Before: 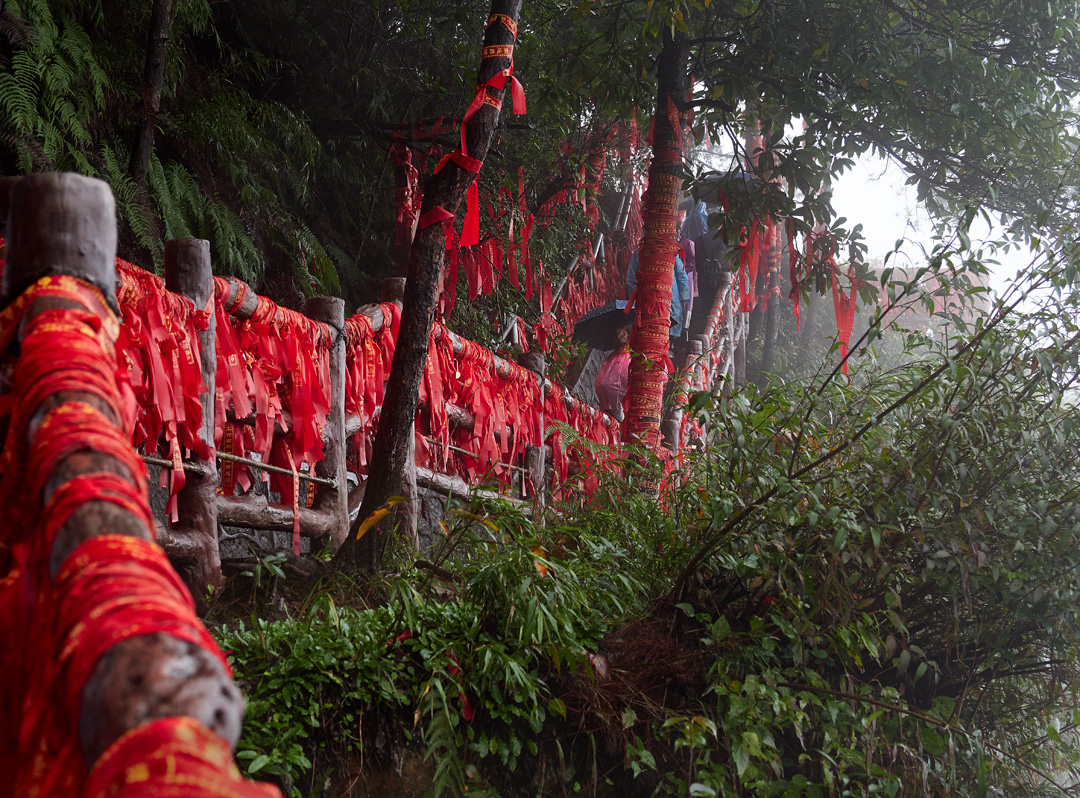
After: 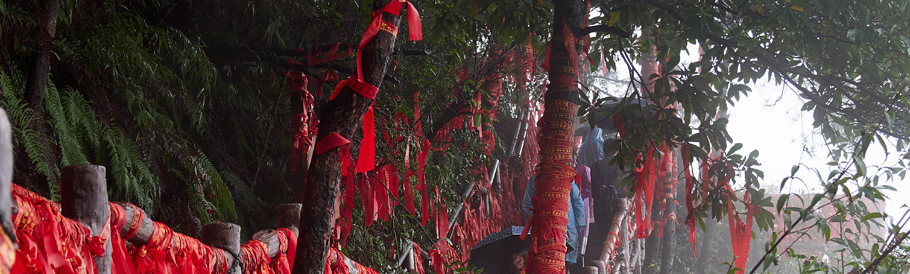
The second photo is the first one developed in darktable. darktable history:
crop and rotate: left 9.634%, top 9.364%, right 6.023%, bottom 56.286%
